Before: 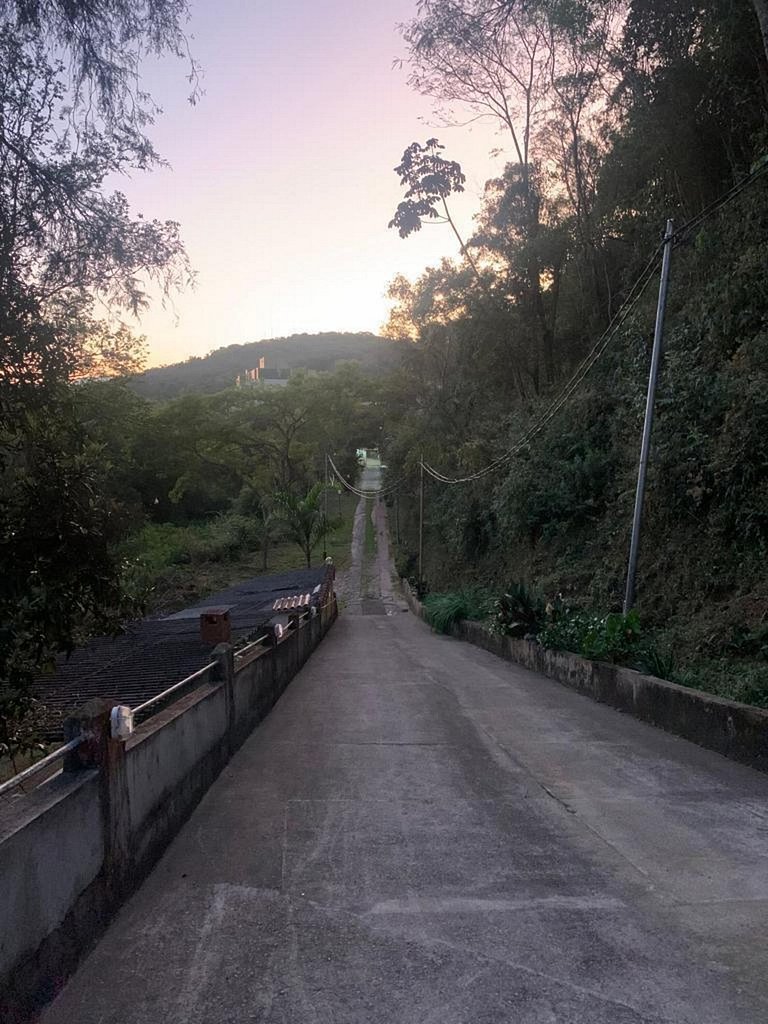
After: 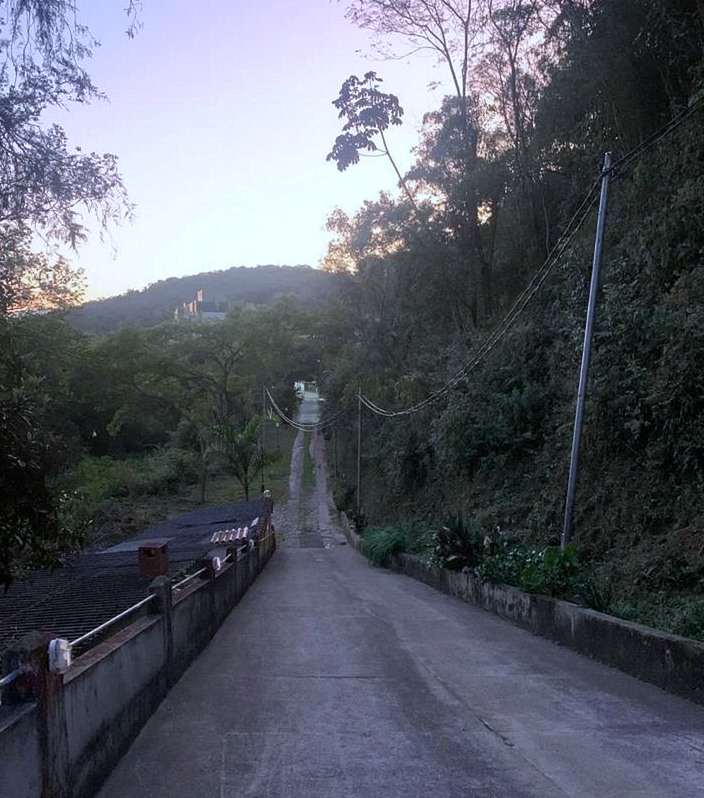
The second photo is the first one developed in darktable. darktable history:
crop: left 8.155%, top 6.611%, bottom 15.385%
white balance: red 0.948, green 1.02, blue 1.176
